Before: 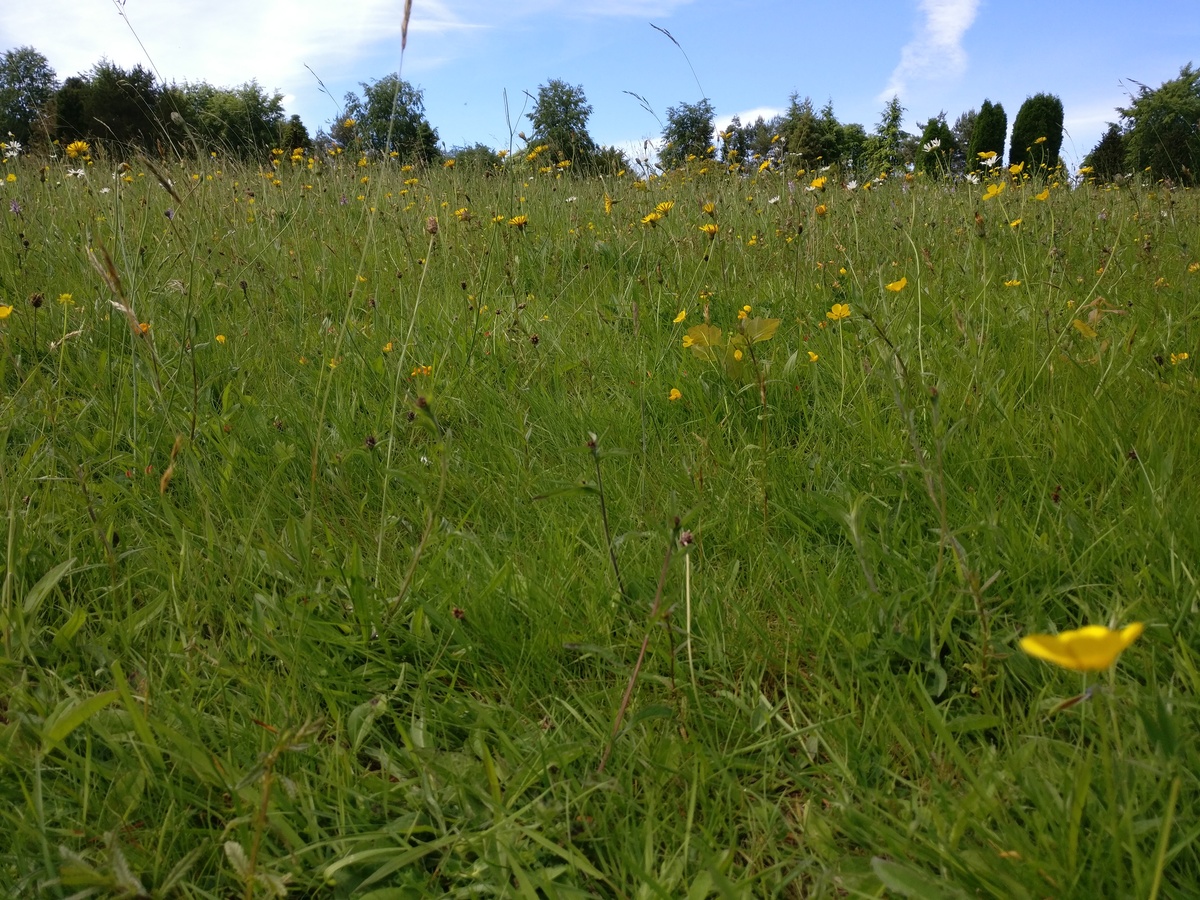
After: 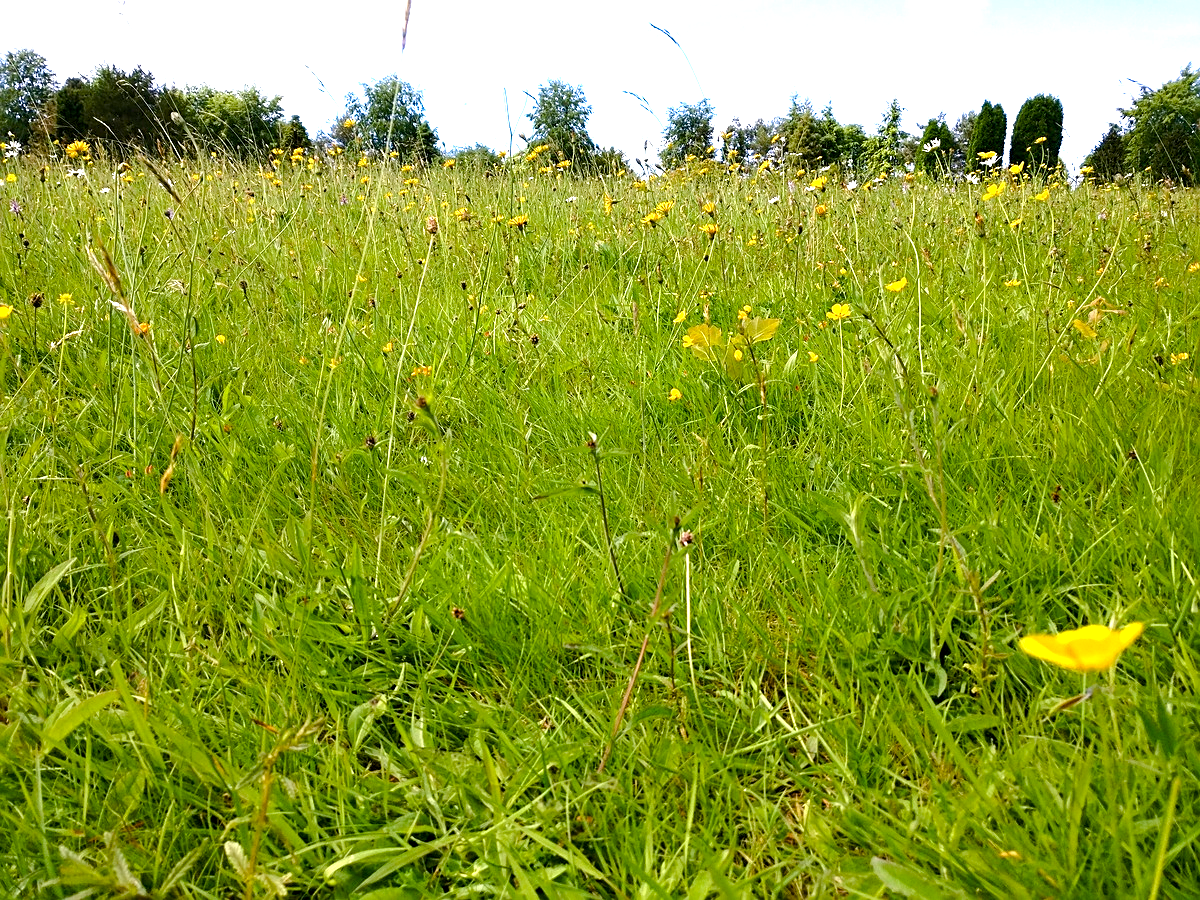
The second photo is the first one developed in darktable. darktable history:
sharpen: on, module defaults
exposure: black level correction 0.001, exposure 1.398 EV, compensate exposure bias true, compensate highlight preservation false
color balance rgb: global offset › luminance -0.51%, perceptual saturation grading › global saturation 27.53%, perceptual saturation grading › highlights -25%, perceptual saturation grading › shadows 25%, perceptual brilliance grading › highlights 6.62%, perceptual brilliance grading › mid-tones 17.07%, perceptual brilliance grading › shadows -5.23%
